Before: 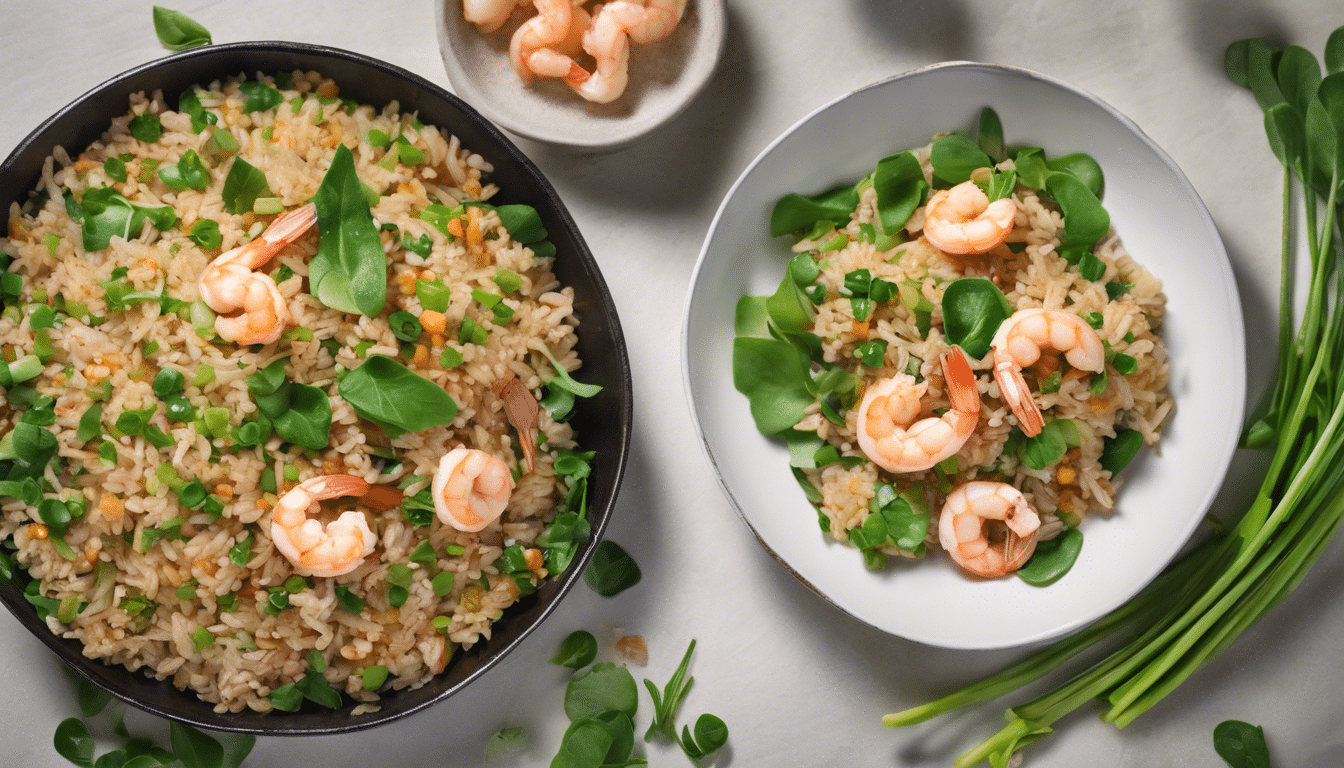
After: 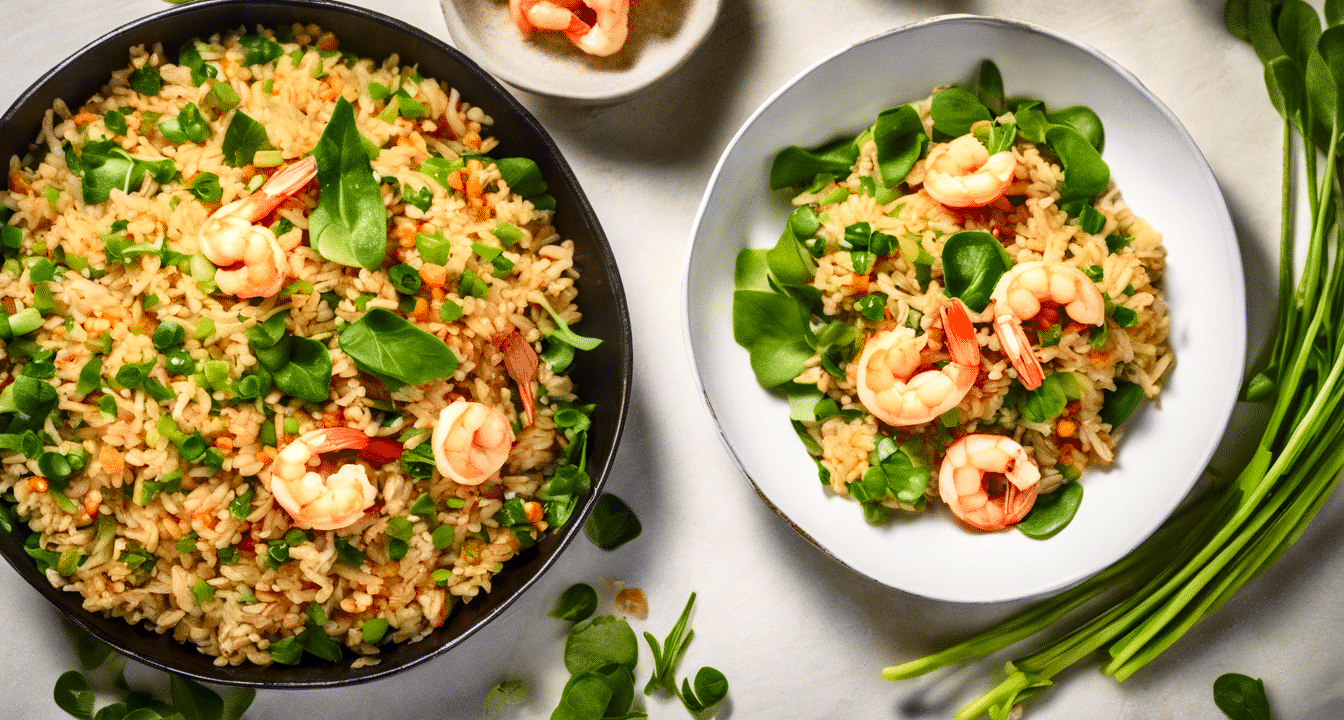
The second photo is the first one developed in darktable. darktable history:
tone curve: curves: ch0 [(0, 0) (0.074, 0.04) (0.157, 0.1) (0.472, 0.515) (0.635, 0.731) (0.768, 0.878) (0.899, 0.969) (1, 1)]; ch1 [(0, 0) (0.08, 0.08) (0.3, 0.3) (0.5, 0.5) (0.539, 0.558) (0.586, 0.658) (0.69, 0.787) (0.92, 0.92) (1, 1)]; ch2 [(0, 0) (0.08, 0.08) (0.3, 0.3) (0.5, 0.5) (0.543, 0.597) (0.597, 0.679) (0.92, 0.92) (1, 1)], color space Lab, independent channels, preserve colors none
local contrast: on, module defaults
crop and rotate: top 6.25%
